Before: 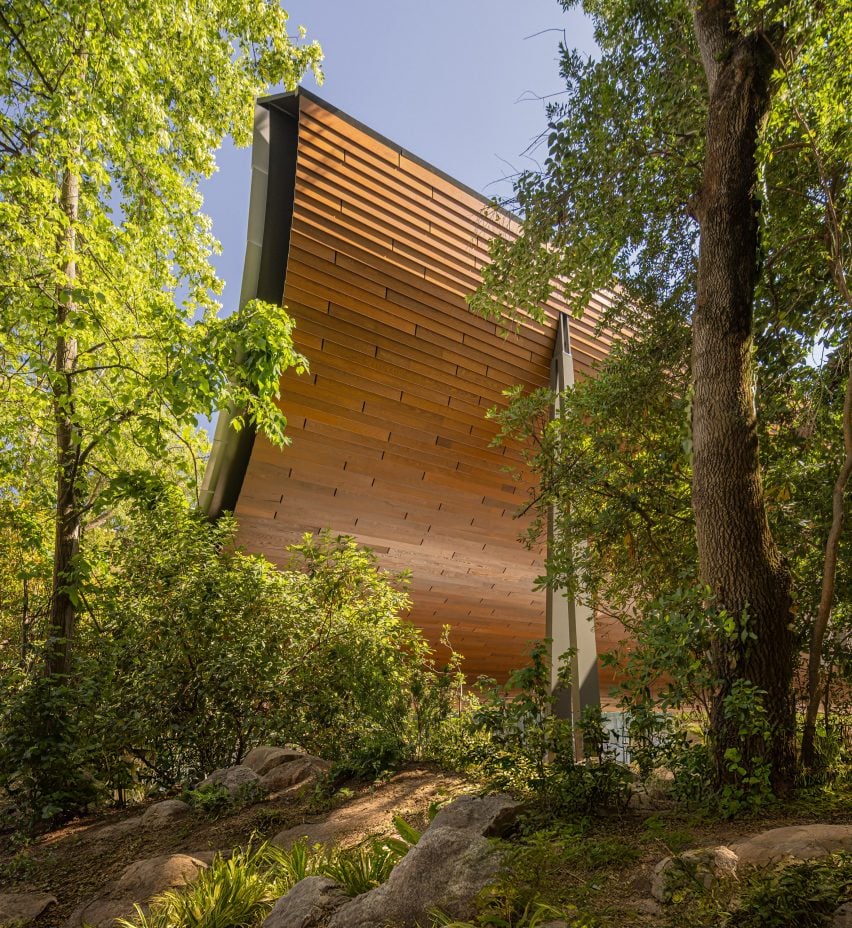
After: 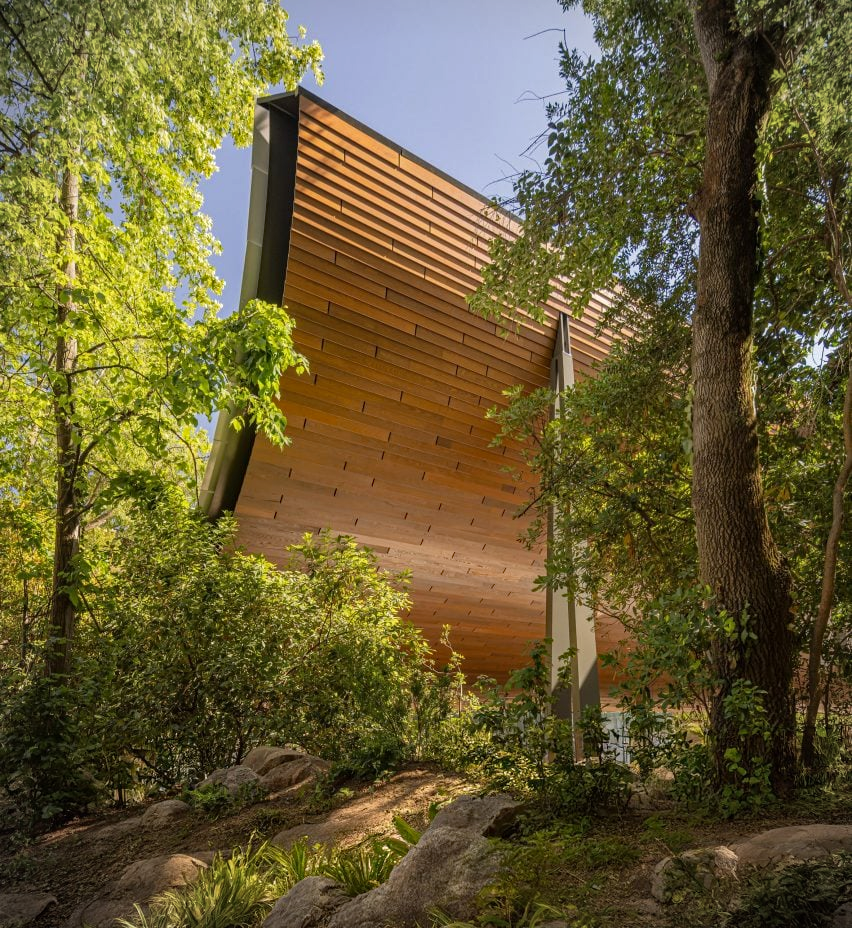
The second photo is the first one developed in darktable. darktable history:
haze removal: compatibility mode true, adaptive false
vignetting: fall-off start 91.19%
